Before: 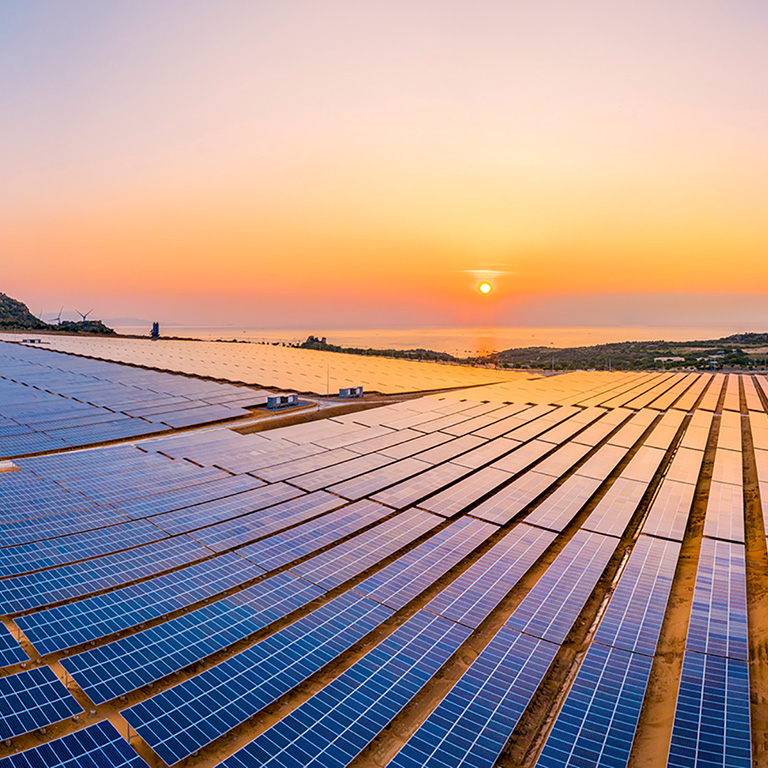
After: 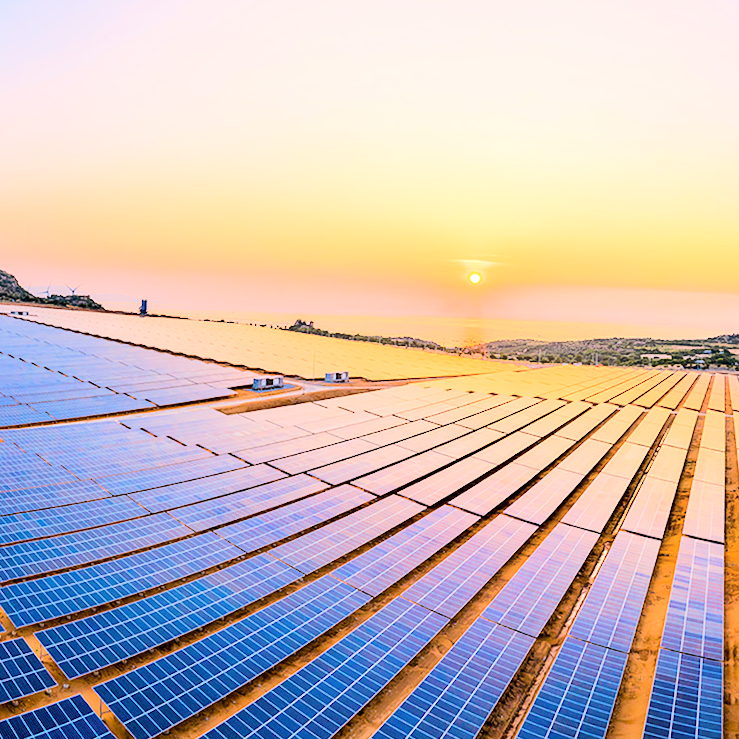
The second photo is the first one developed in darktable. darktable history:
crop and rotate: angle -2.29°
tone equalizer: -7 EV 0.143 EV, -6 EV 0.563 EV, -5 EV 1.11 EV, -4 EV 1.31 EV, -3 EV 1.12 EV, -2 EV 0.6 EV, -1 EV 0.155 EV, edges refinement/feathering 500, mask exposure compensation -1.57 EV, preserve details no
shadows and highlights: shadows -22.74, highlights 47.71, soften with gaussian
